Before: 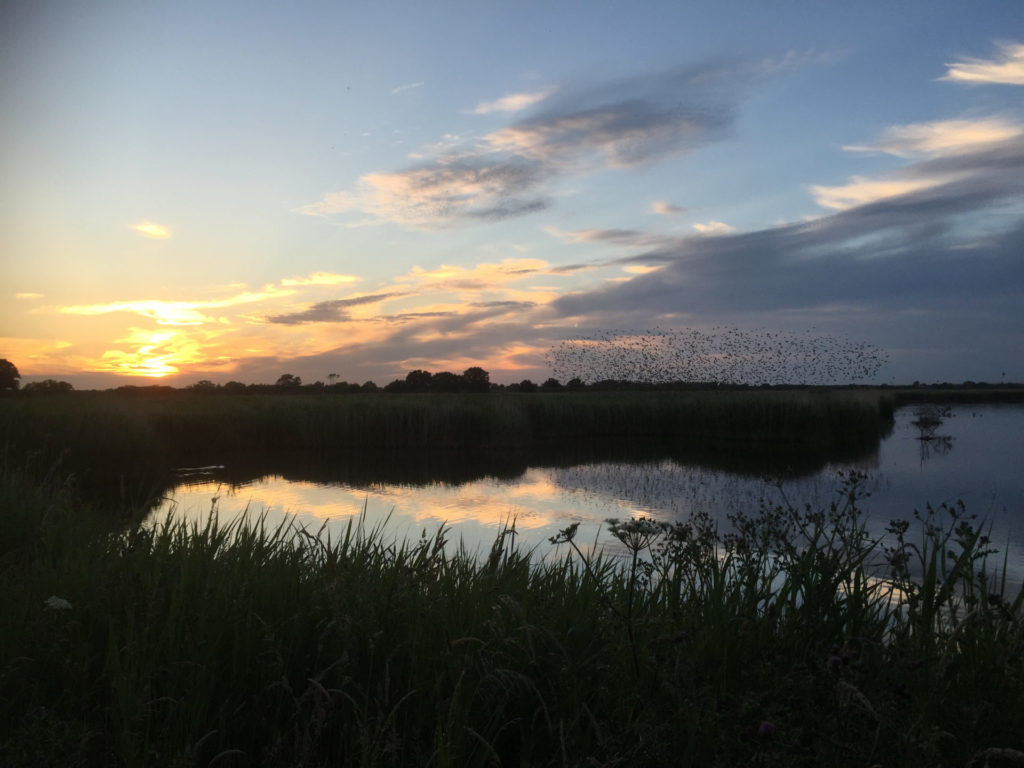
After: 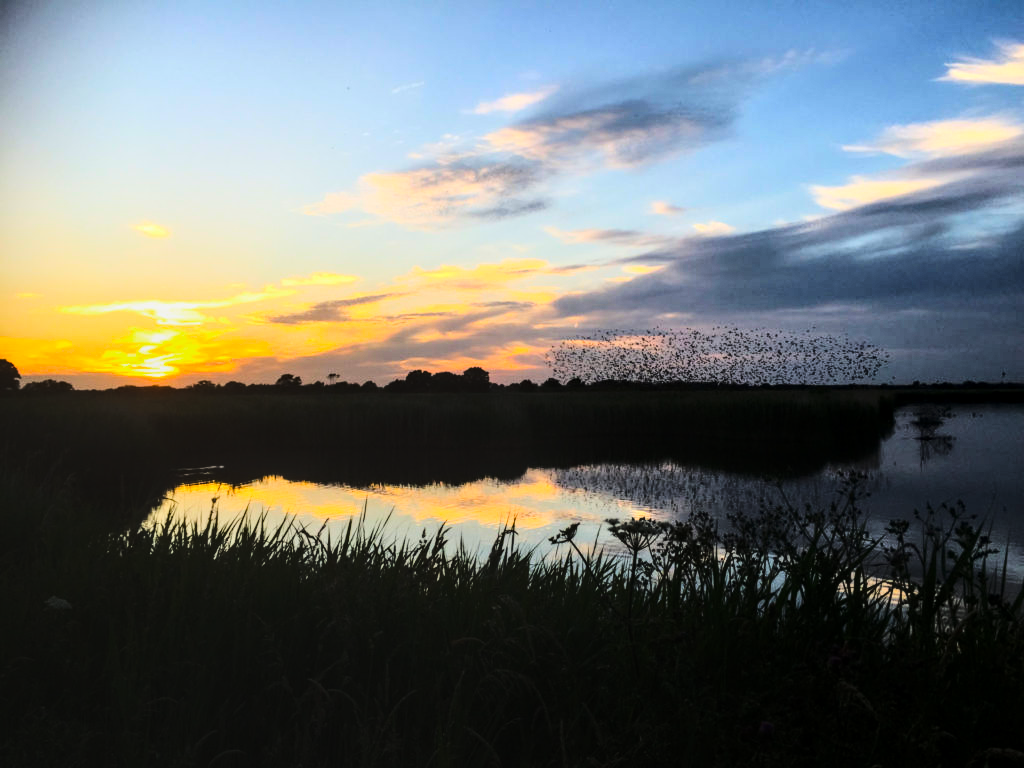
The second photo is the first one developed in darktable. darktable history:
tone curve: curves: ch0 [(0, 0) (0.179, 0.073) (0.265, 0.147) (0.463, 0.553) (0.51, 0.635) (0.716, 0.863) (1, 0.997)], color space Lab, linked channels, preserve colors none
local contrast: detail 130%
color balance rgb: linear chroma grading › global chroma 15%, perceptual saturation grading › global saturation 30%
